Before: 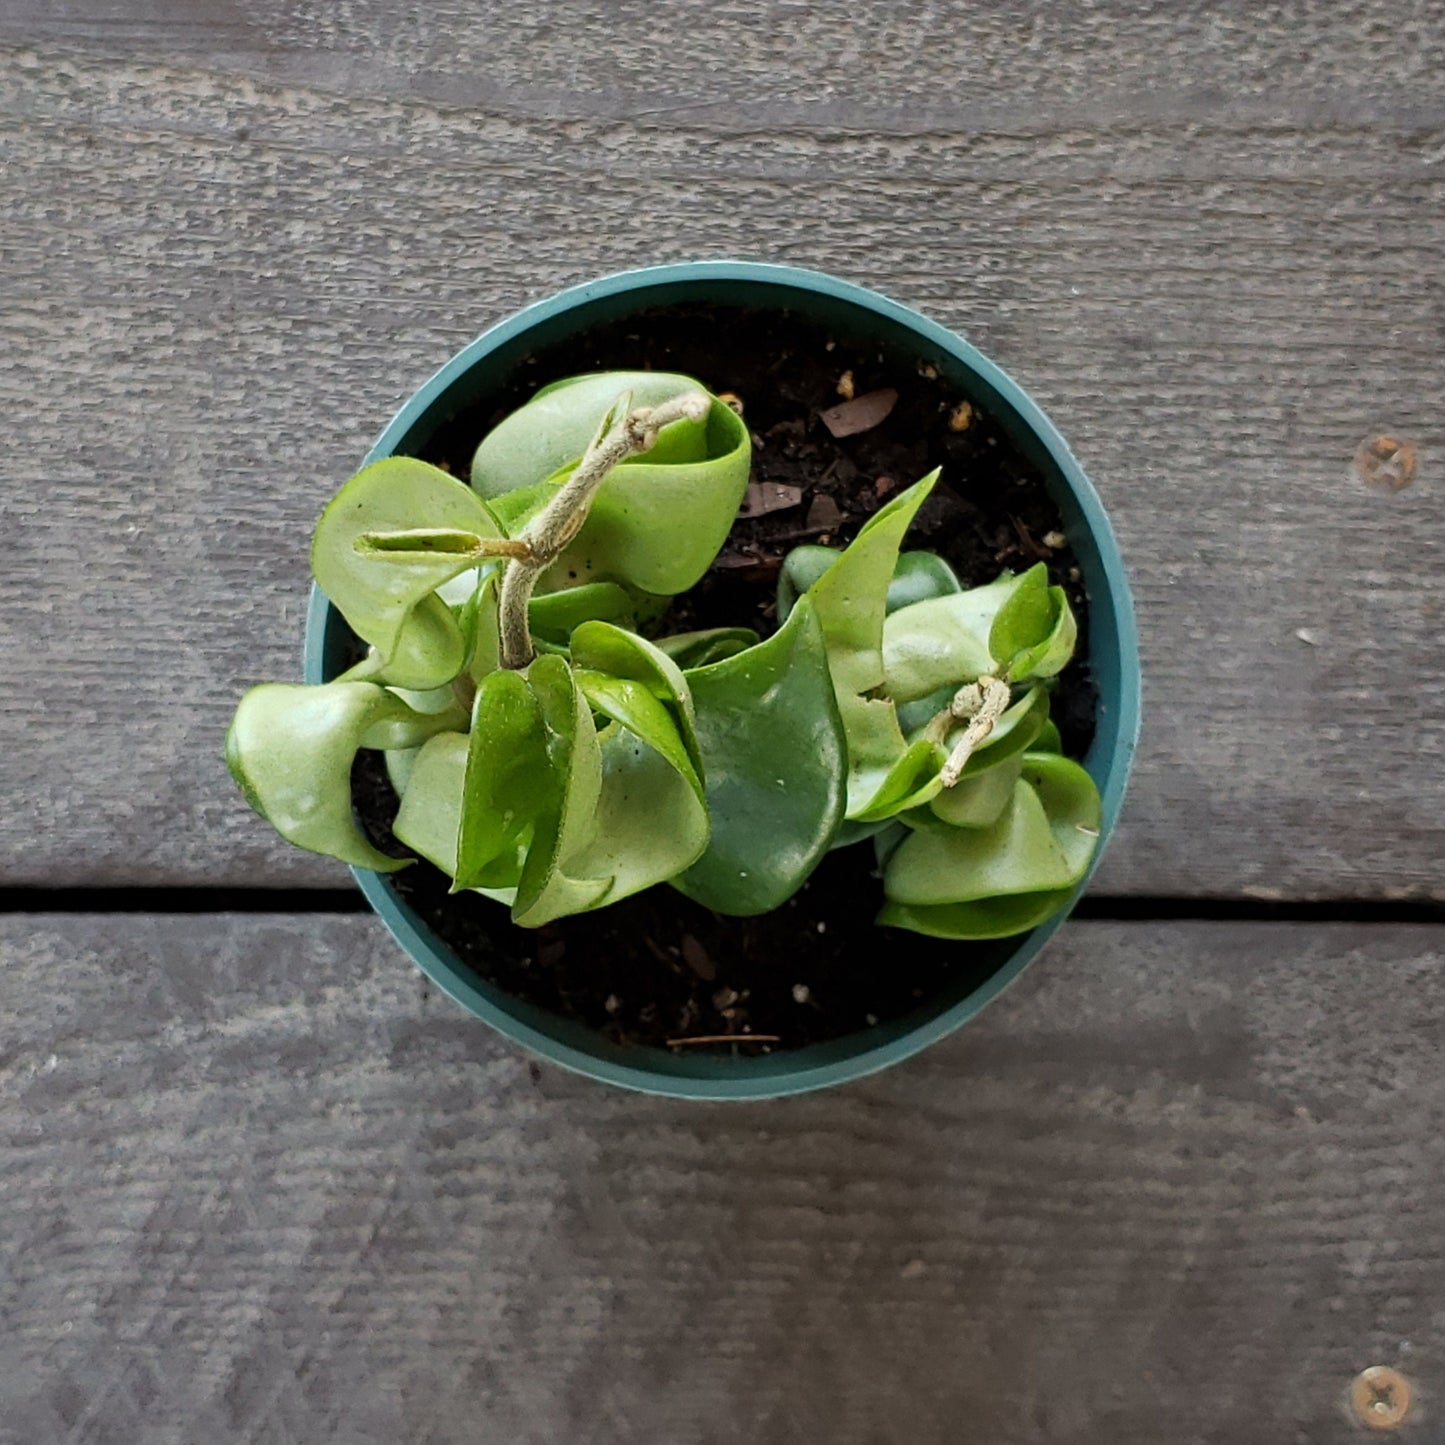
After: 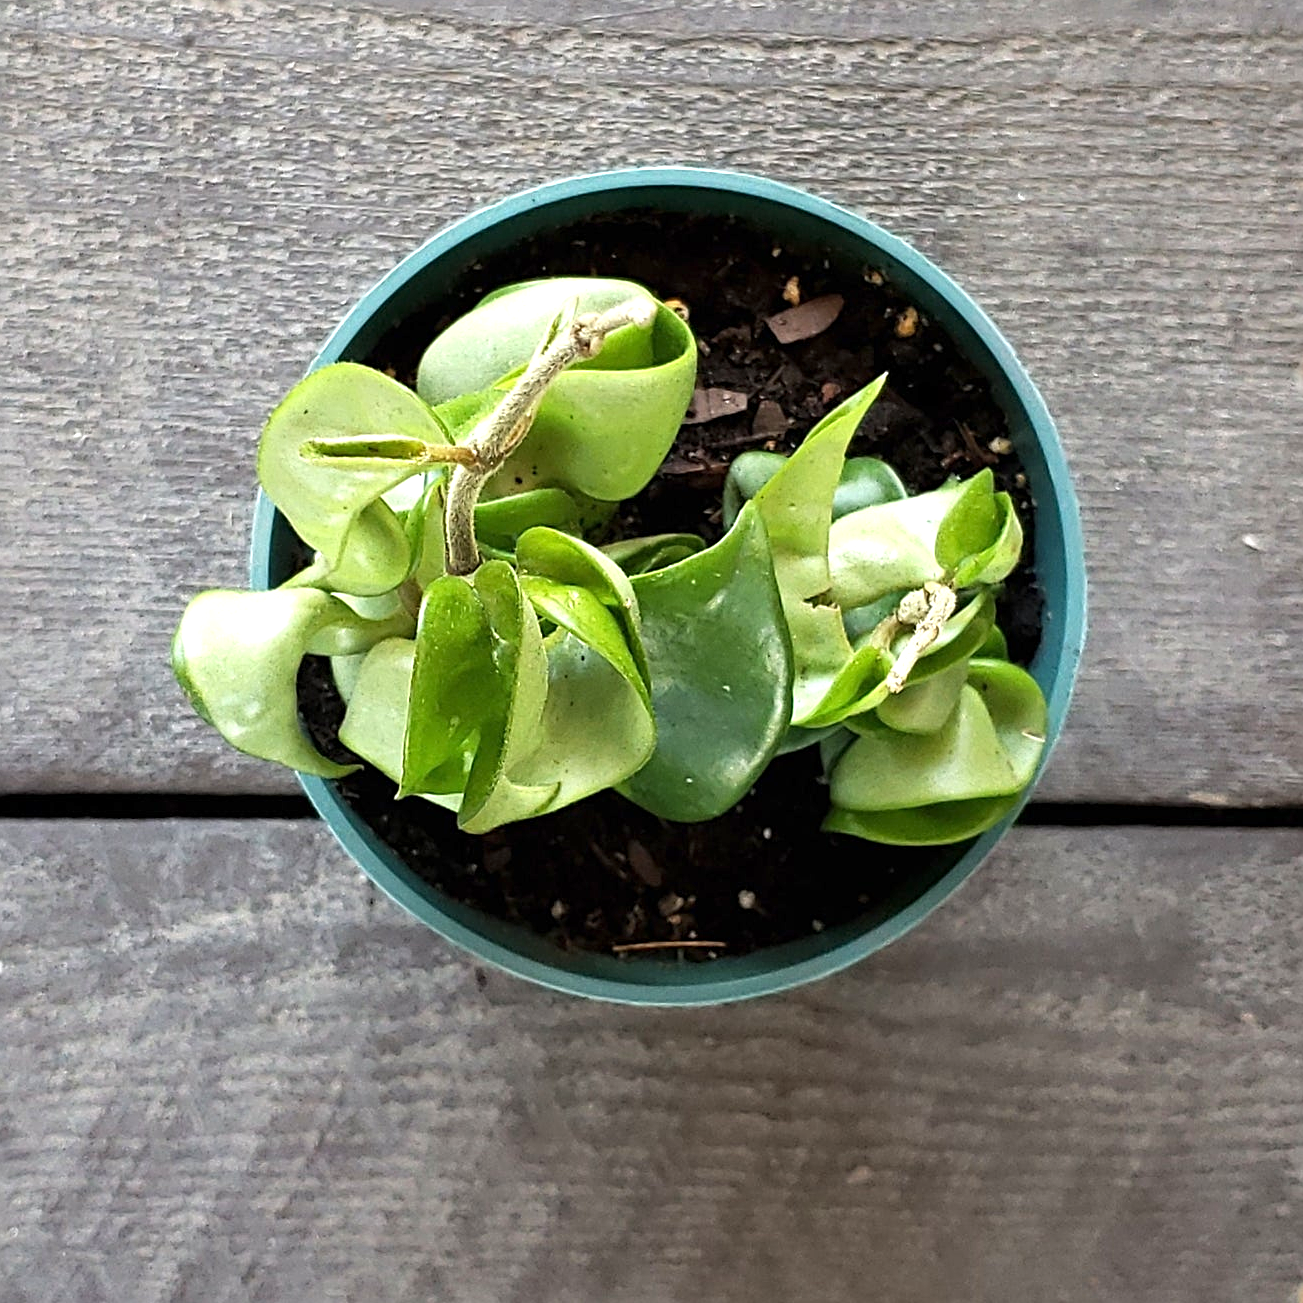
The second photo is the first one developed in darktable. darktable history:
sharpen: on, module defaults
crop: left 3.746%, top 6.505%, right 6.017%, bottom 3.279%
exposure: exposure 0.775 EV, compensate highlight preservation false
